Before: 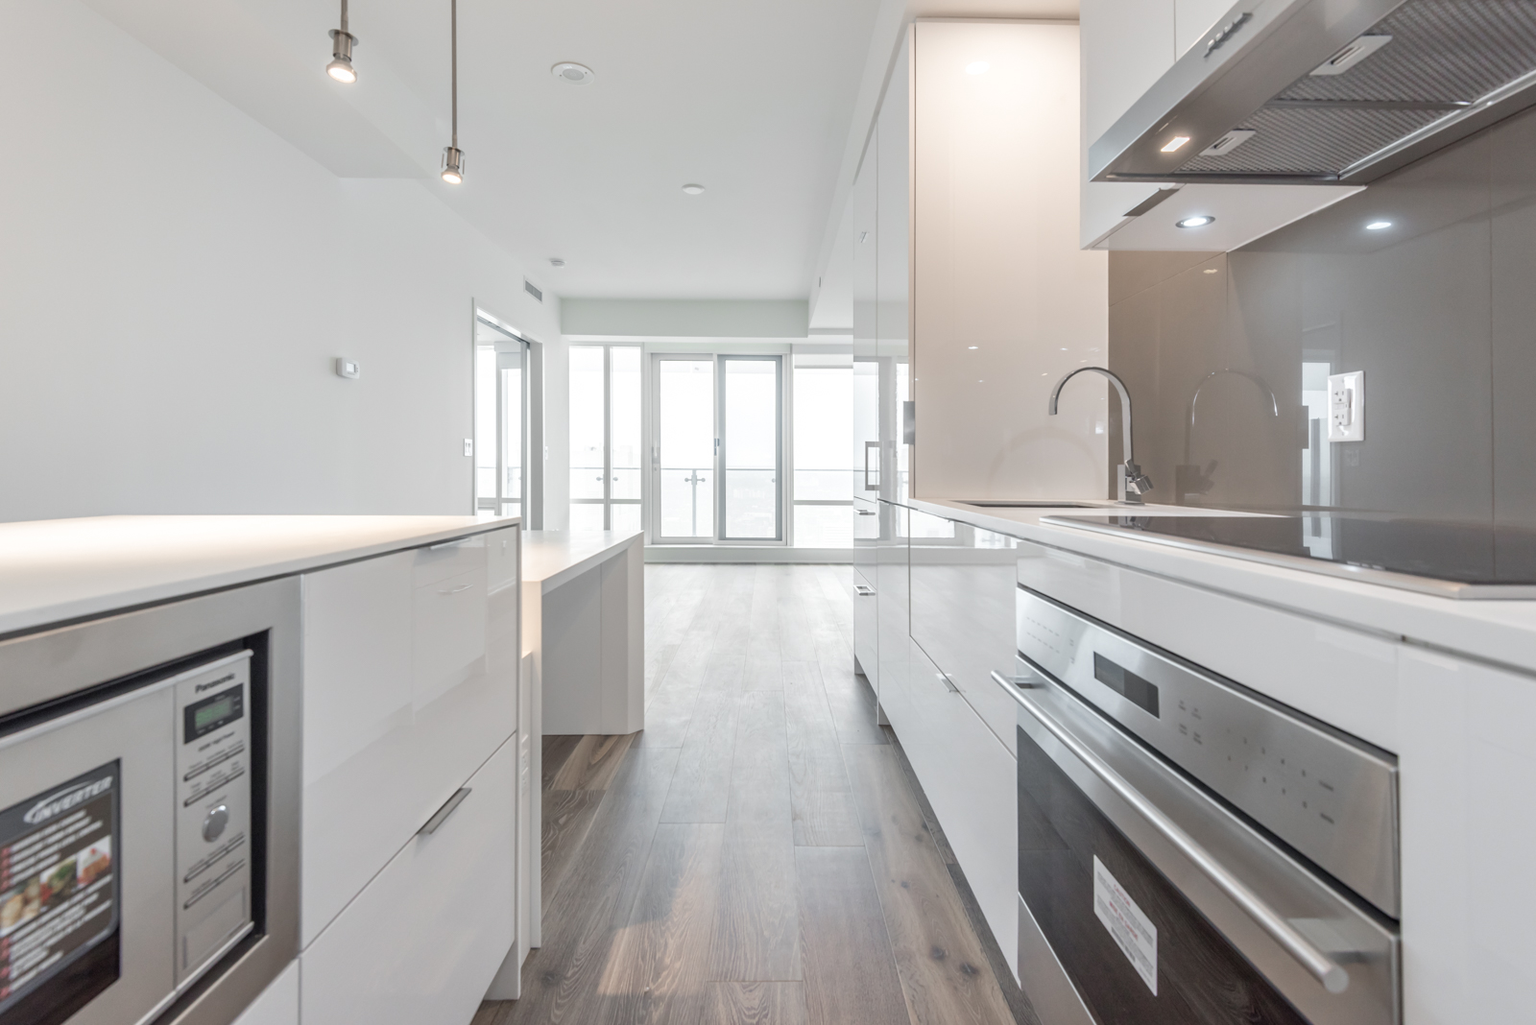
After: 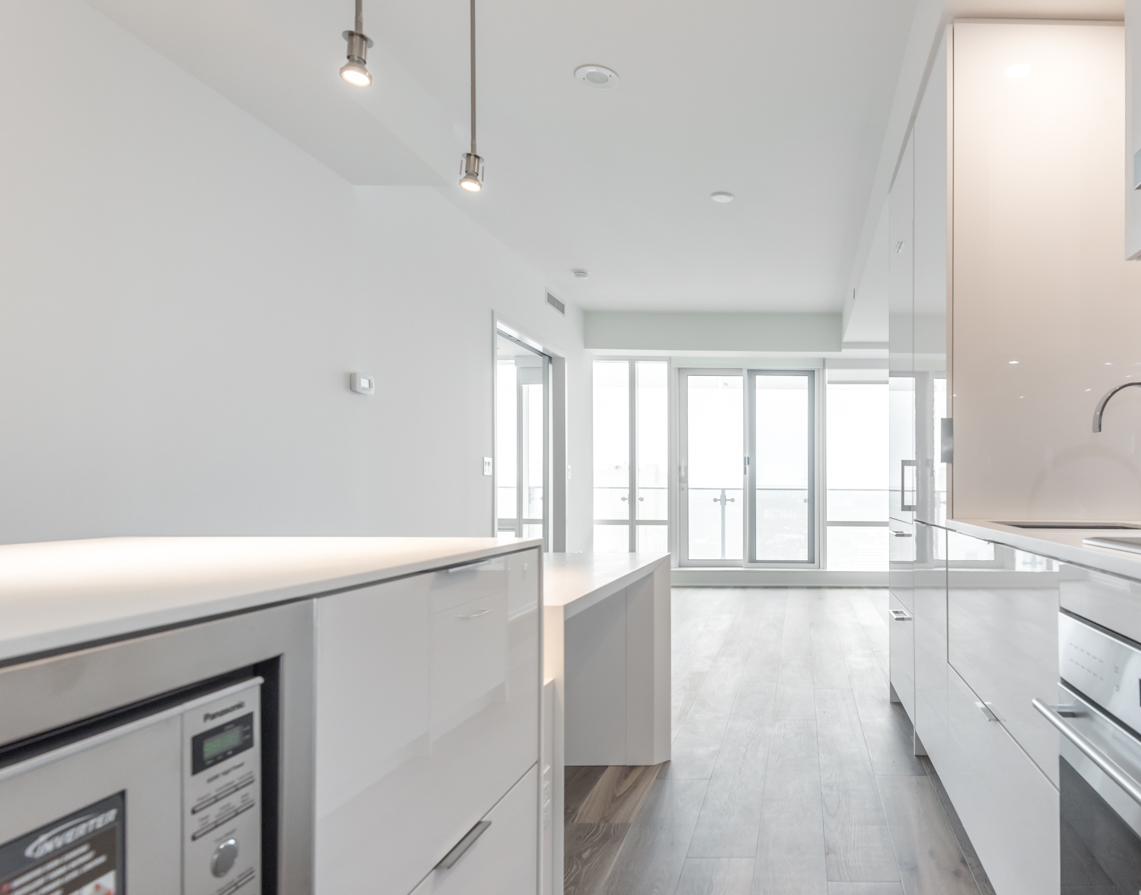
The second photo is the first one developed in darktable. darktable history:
crop: right 28.664%, bottom 16.182%
